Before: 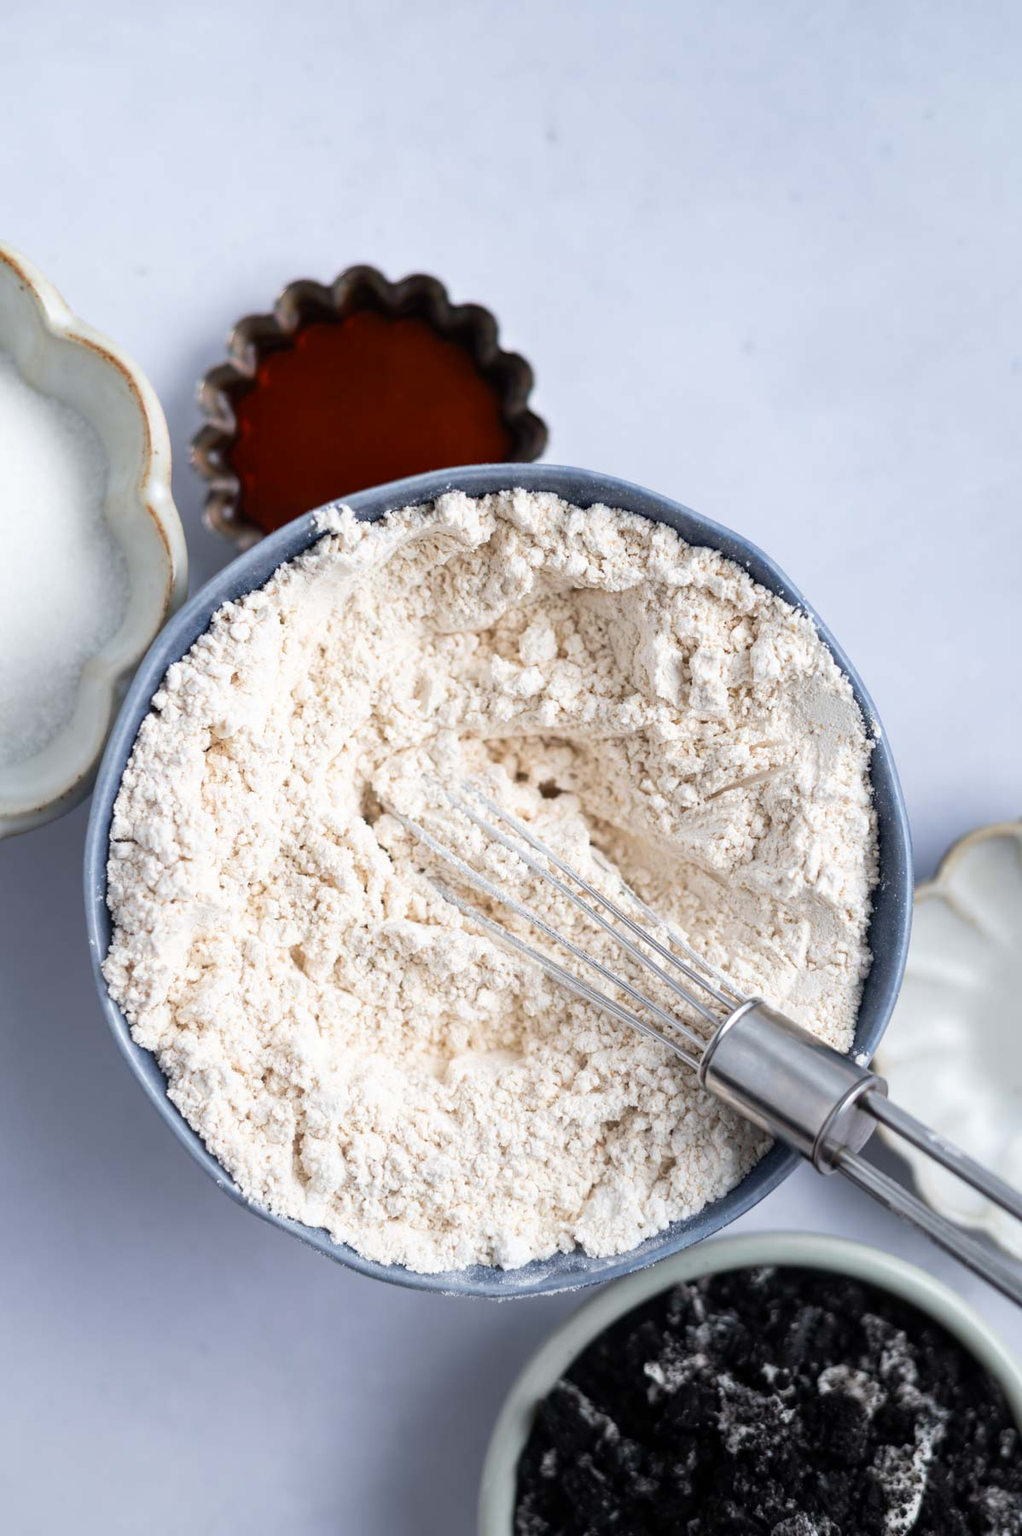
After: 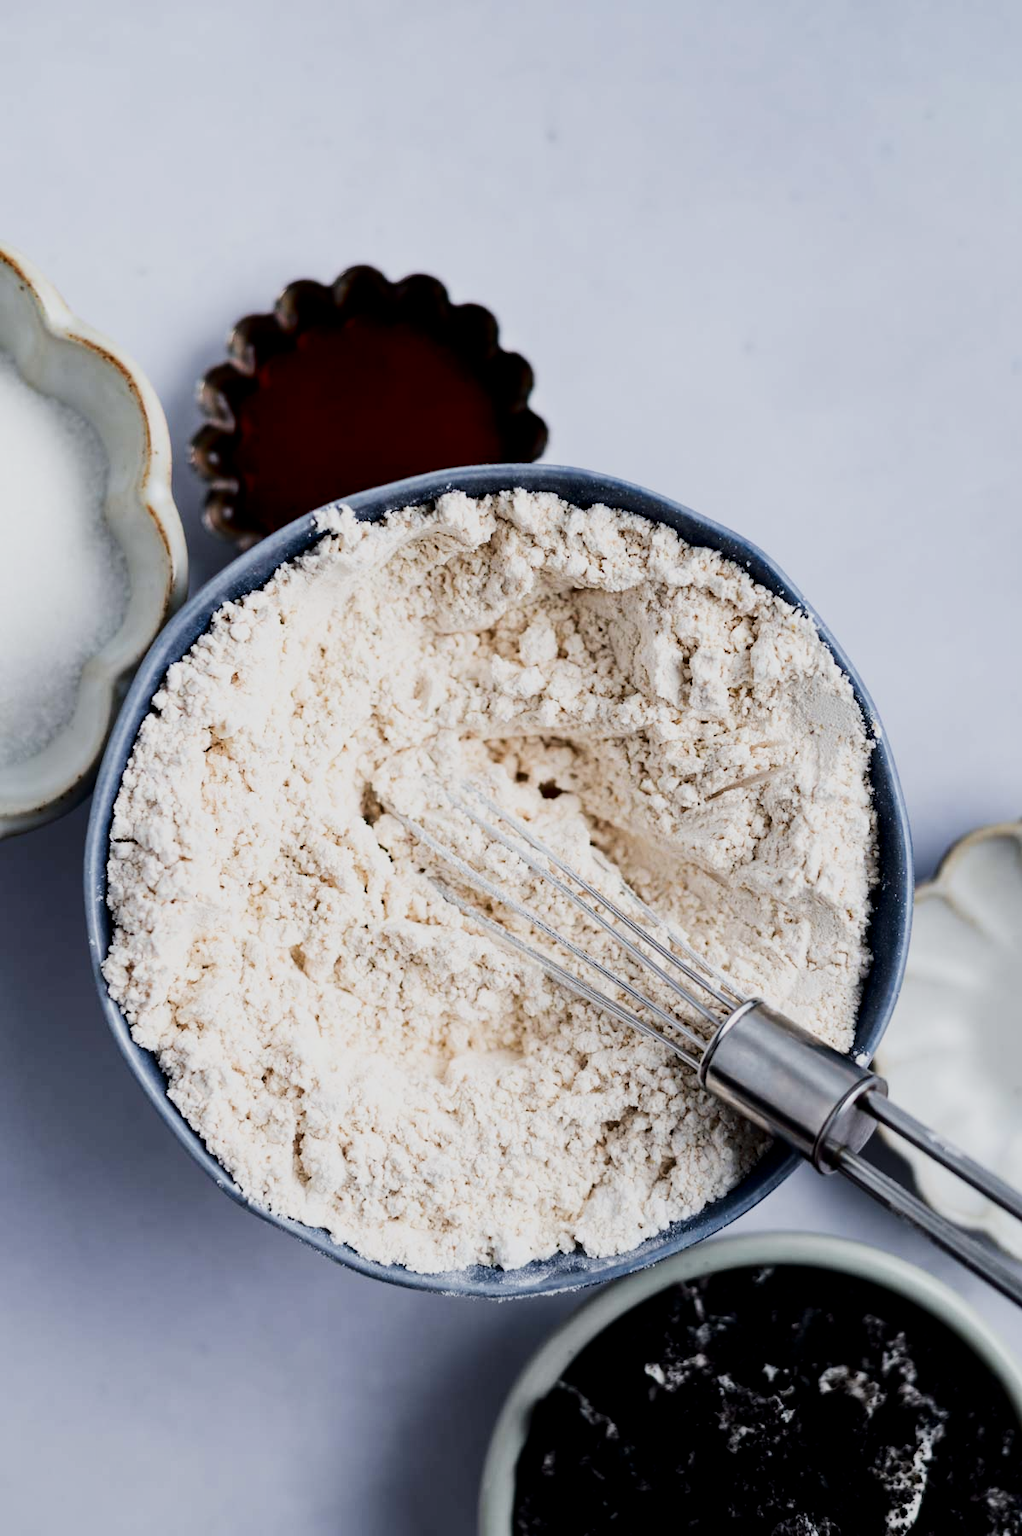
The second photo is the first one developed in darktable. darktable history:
contrast brightness saturation: contrast 0.19, brightness -0.24, saturation 0.11
filmic rgb: black relative exposure -5 EV, hardness 2.88, contrast 1.2, highlights saturation mix -30%
